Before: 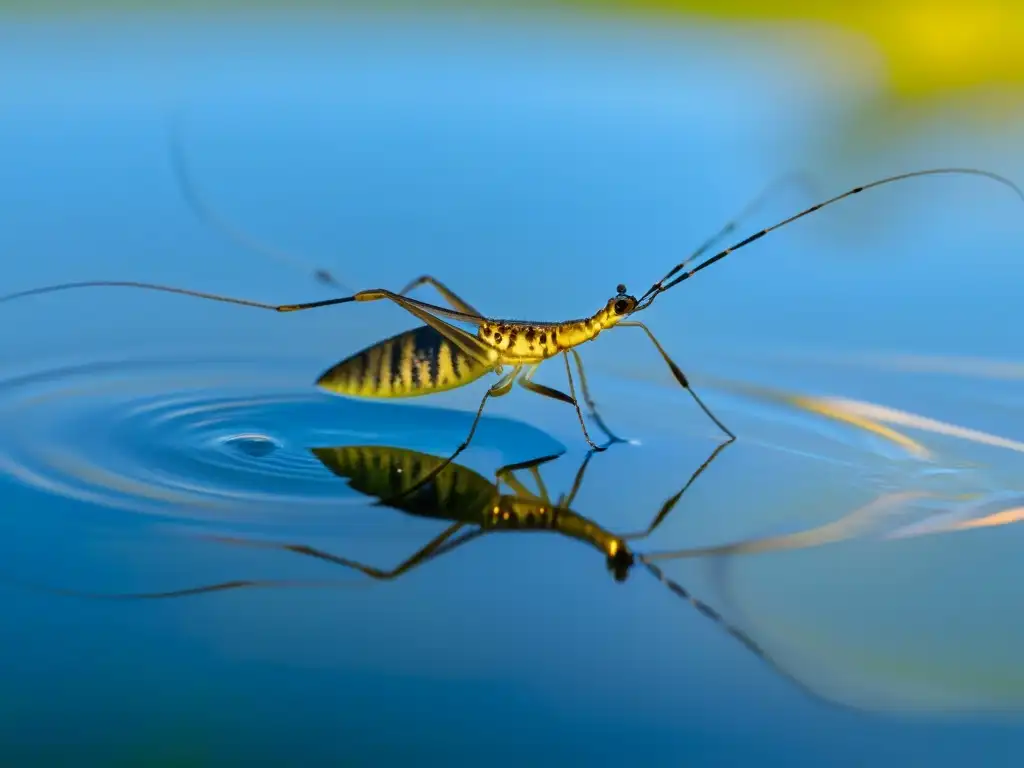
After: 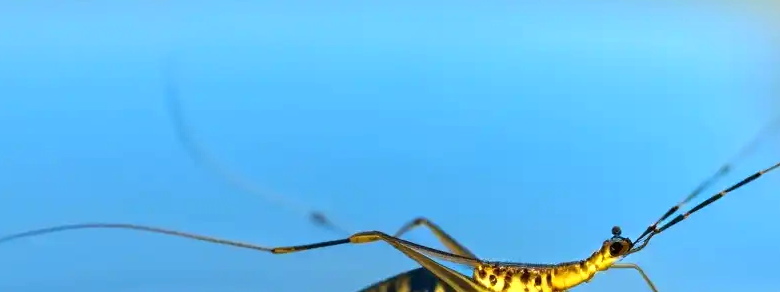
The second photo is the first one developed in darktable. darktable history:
exposure: black level correction 0.001, exposure 0.5 EV, compensate exposure bias true, compensate highlight preservation false
crop: left 0.579%, top 7.627%, right 23.167%, bottom 54.275%
